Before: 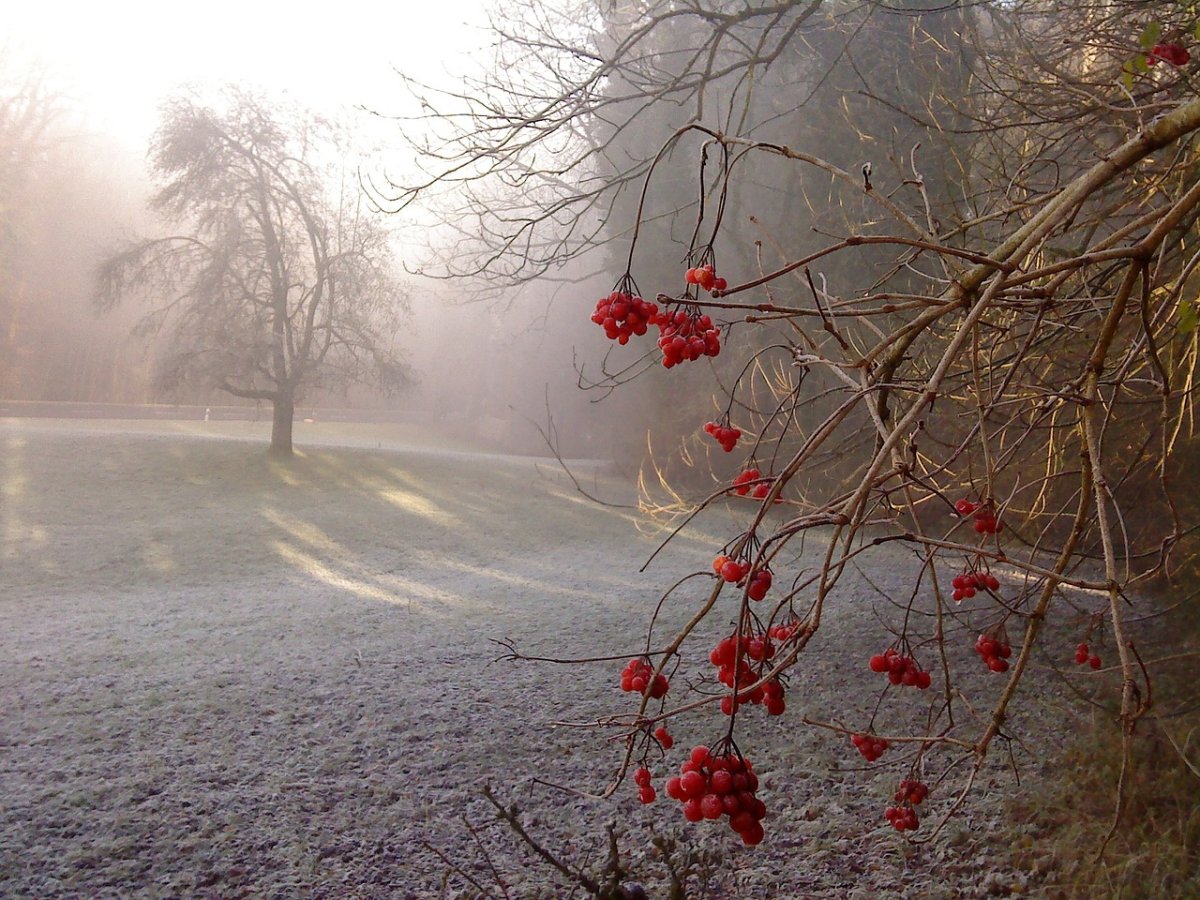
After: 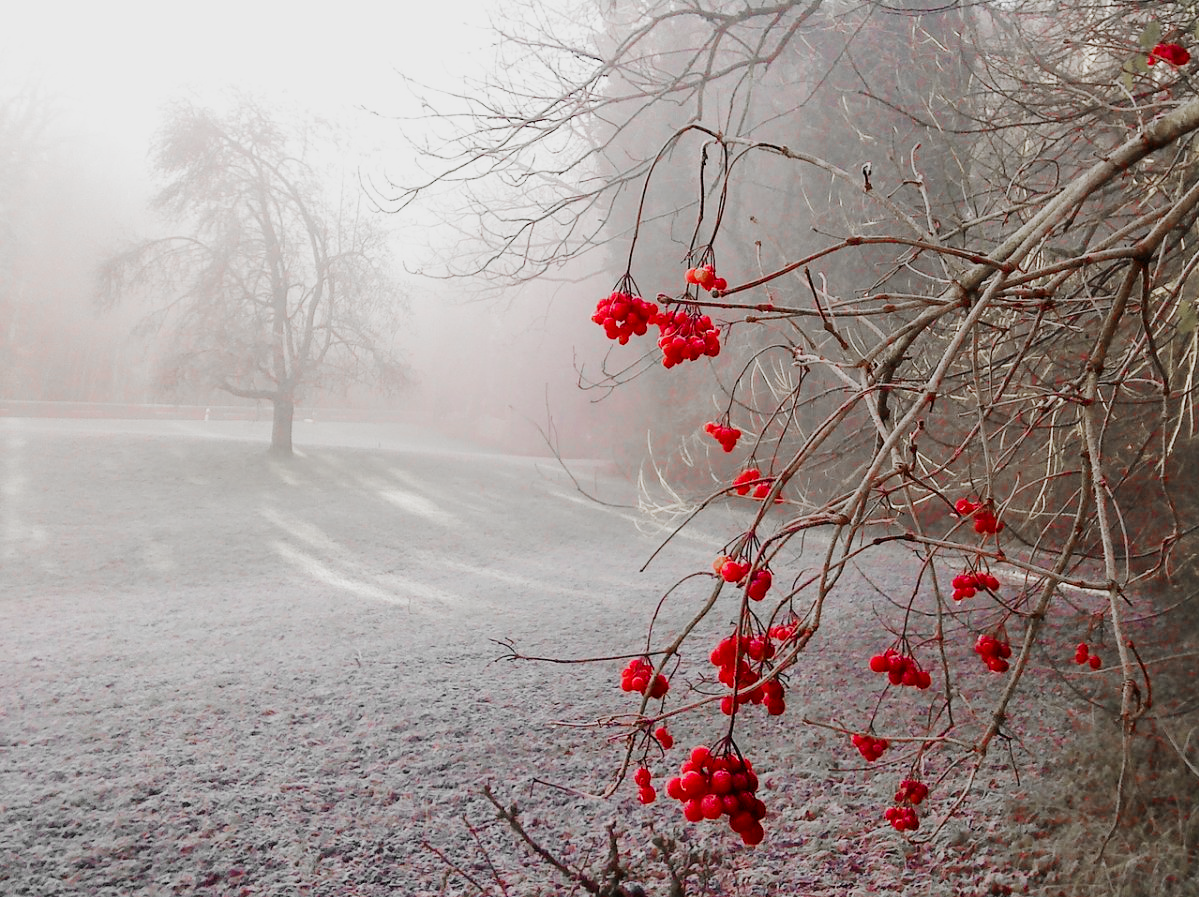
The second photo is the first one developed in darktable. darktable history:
filmic rgb: black relative exposure -7.65 EV, white relative exposure 4.56 EV, hardness 3.61, preserve chrominance no, color science v5 (2021), iterations of high-quality reconstruction 0, contrast in shadows safe, contrast in highlights safe
exposure: black level correction 0, exposure 1.106 EV, compensate exposure bias true, compensate highlight preservation false
color zones: curves: ch1 [(0, 0.831) (0.08, 0.771) (0.157, 0.268) (0.241, 0.207) (0.562, -0.005) (0.714, -0.013) (0.876, 0.01) (1, 0.831)]
crop: top 0.07%, bottom 0.185%
